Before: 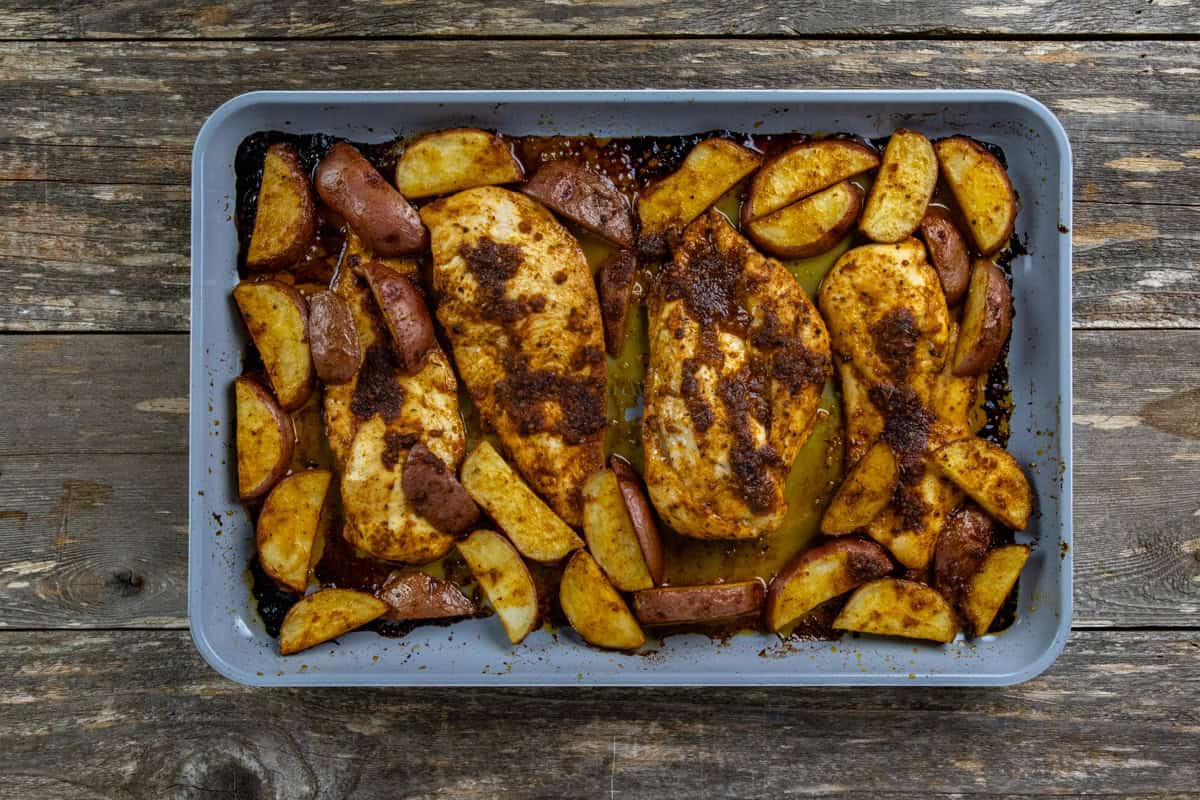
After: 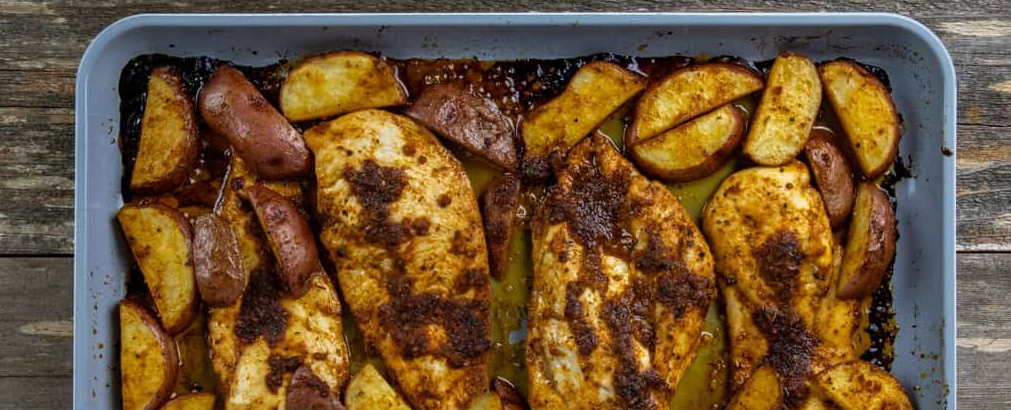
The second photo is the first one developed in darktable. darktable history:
crop and rotate: left 9.714%, top 9.72%, right 5.972%, bottom 38.985%
